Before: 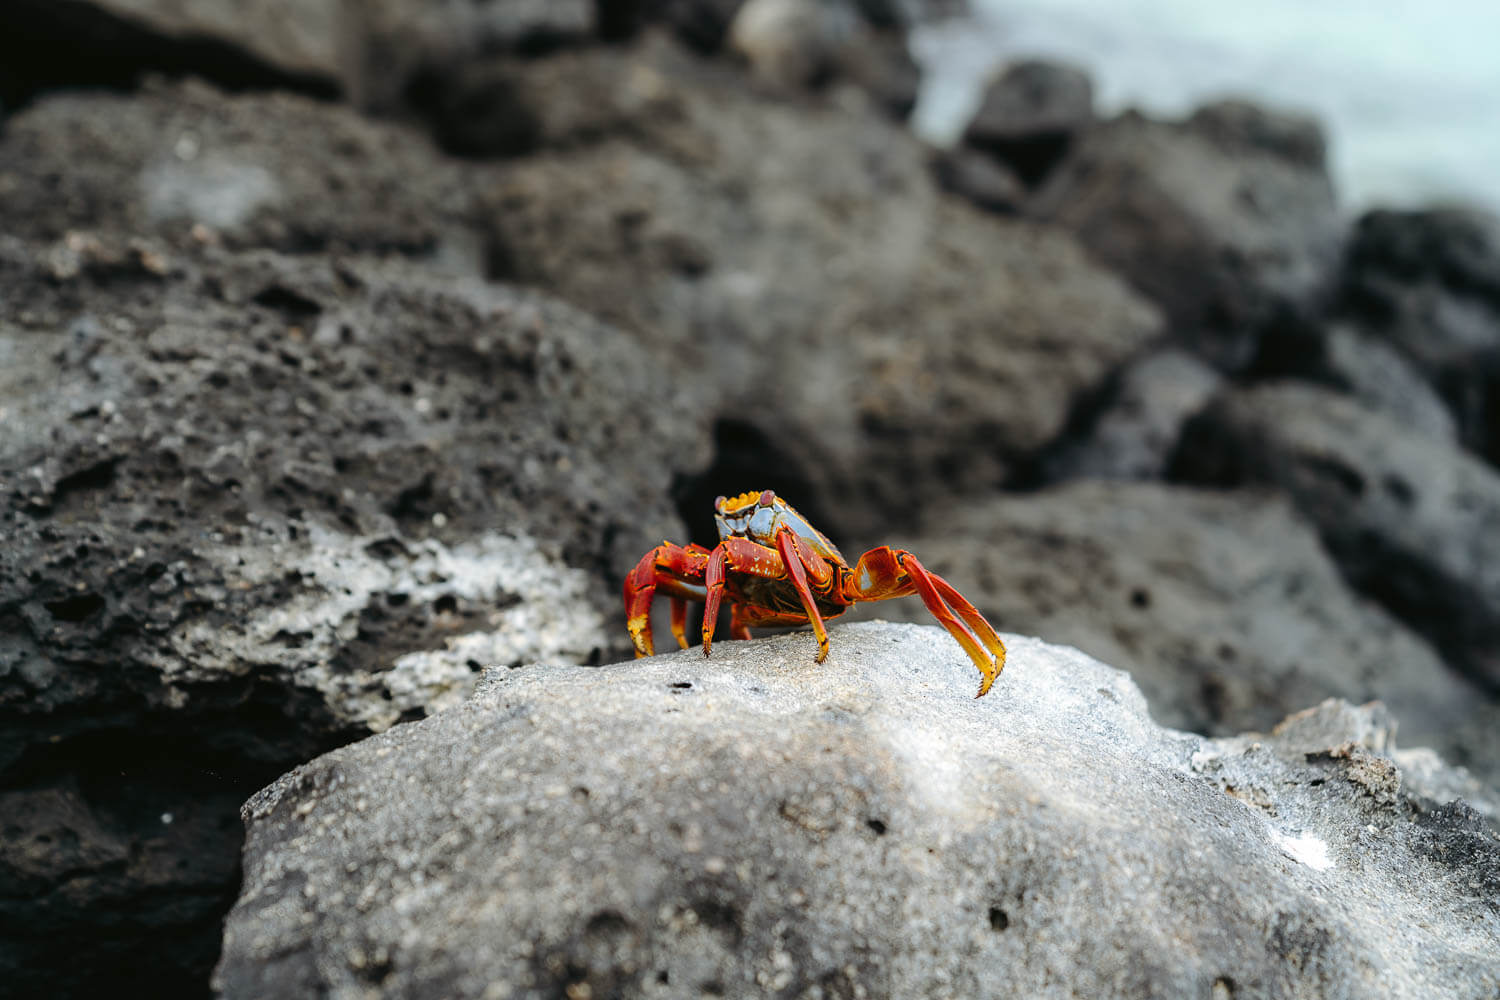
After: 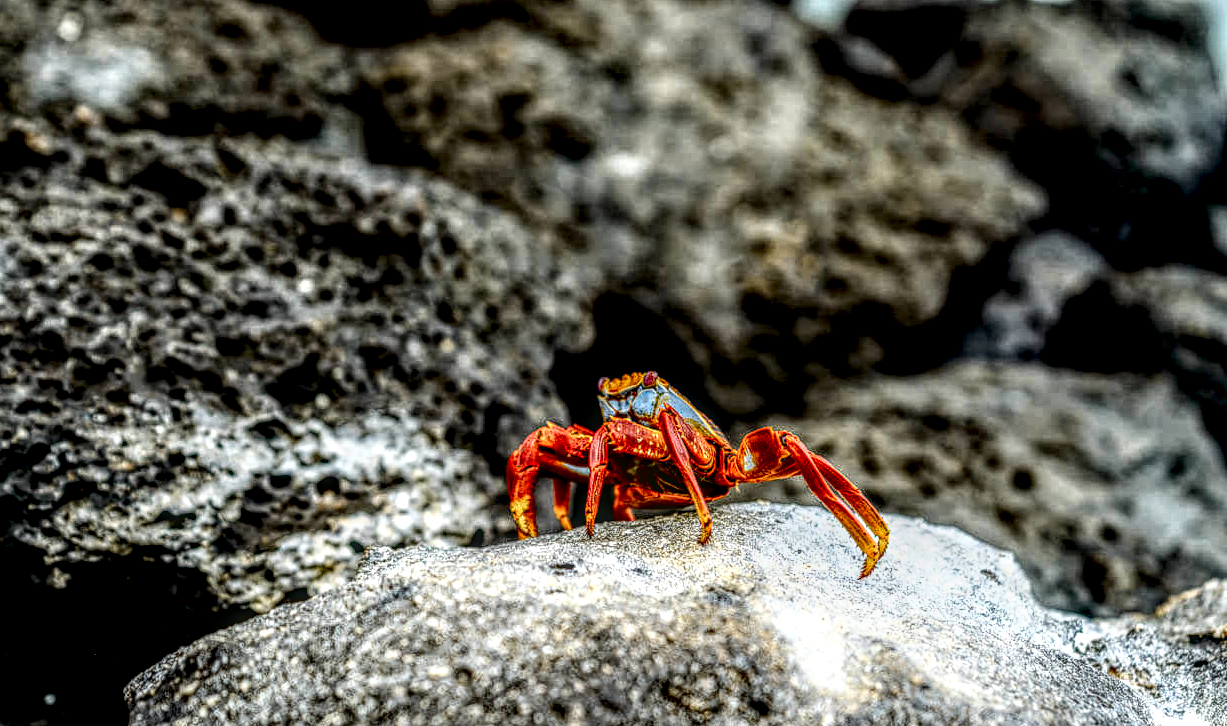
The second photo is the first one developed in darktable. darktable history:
haze removal: compatibility mode true, adaptive false
local contrast: highlights 3%, shadows 6%, detail 299%, midtone range 0.293
crop: left 7.8%, top 11.95%, right 10.348%, bottom 15.387%
tone curve: curves: ch0 [(0, 0) (0.187, 0.12) (0.384, 0.363) (0.618, 0.698) (0.754, 0.857) (0.875, 0.956) (1, 0.987)]; ch1 [(0, 0) (0.402, 0.36) (0.476, 0.466) (0.501, 0.501) (0.518, 0.514) (0.564, 0.608) (0.614, 0.664) (0.692, 0.744) (1, 1)]; ch2 [(0, 0) (0.435, 0.412) (0.483, 0.481) (0.503, 0.503) (0.522, 0.535) (0.563, 0.601) (0.627, 0.699) (0.699, 0.753) (0.997, 0.858)], color space Lab, independent channels, preserve colors none
exposure: black level correction 0.014, compensate highlight preservation false
